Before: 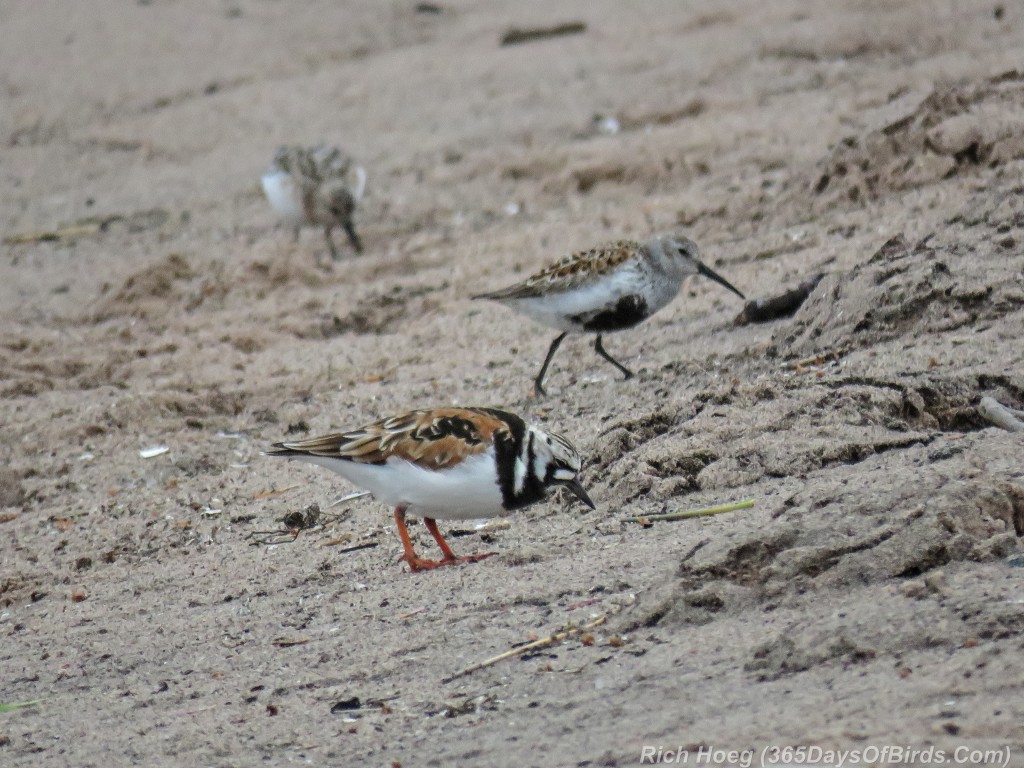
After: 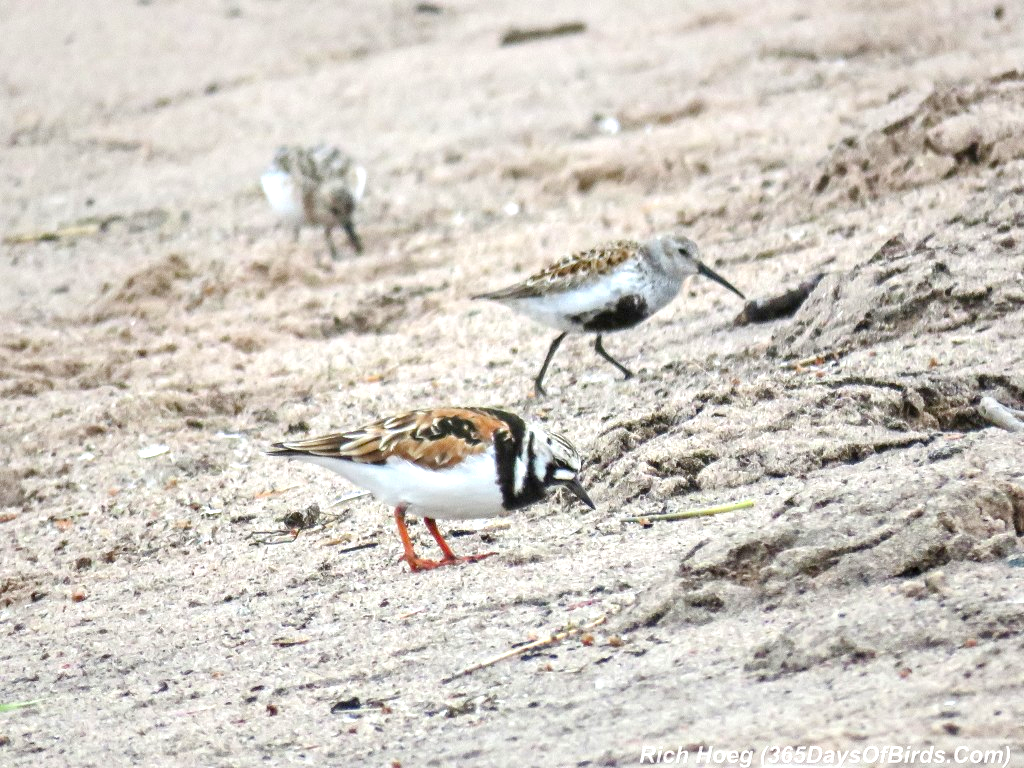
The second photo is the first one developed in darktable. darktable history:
exposure: exposure 1.223 EV, compensate highlight preservation false
color balance rgb: perceptual saturation grading › global saturation 20%, perceptual saturation grading › highlights -25%, perceptual saturation grading › shadows 25%
